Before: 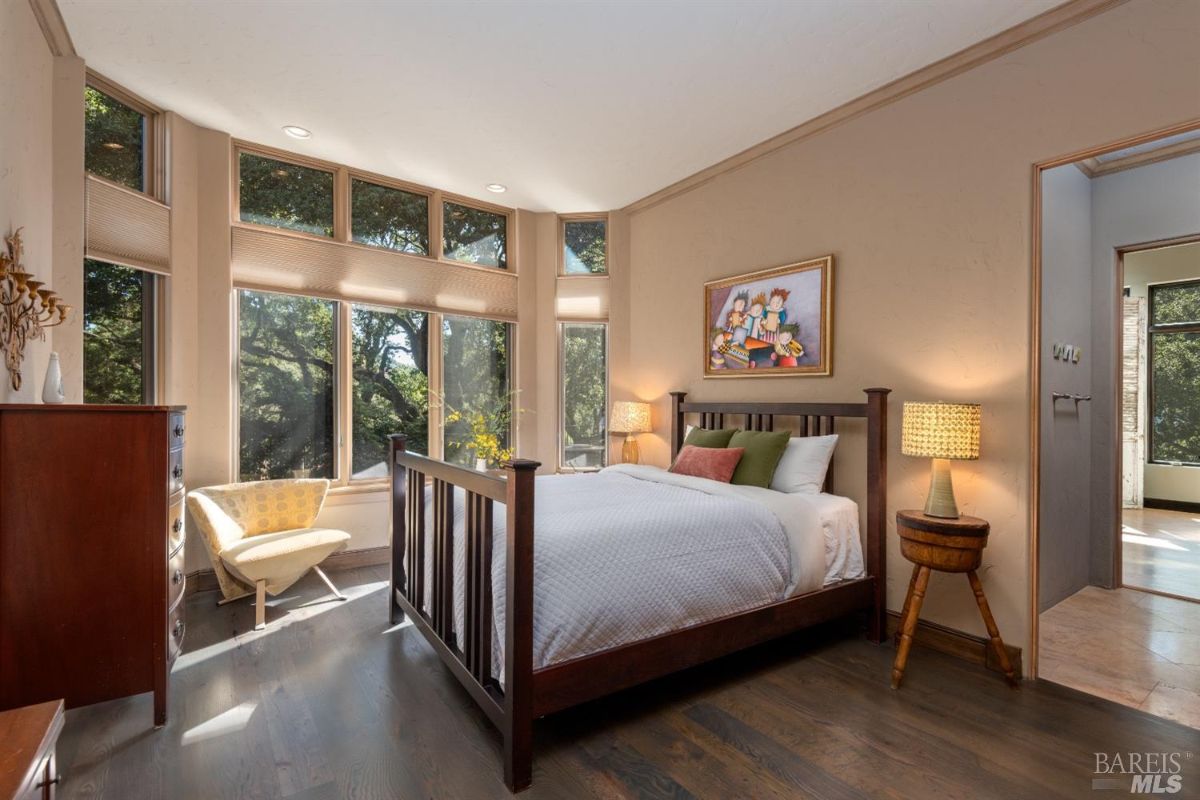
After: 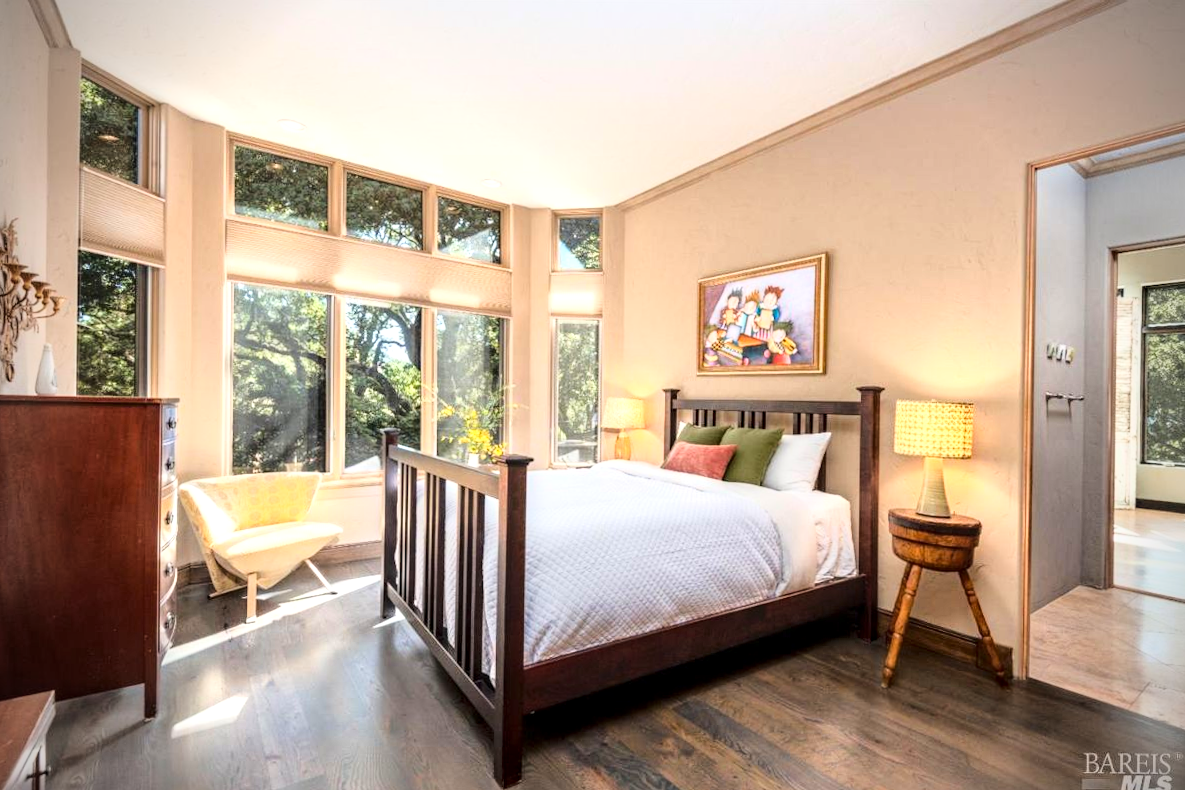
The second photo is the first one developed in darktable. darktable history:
vignetting: brightness -0.709, saturation -0.477, unbound false
base curve: curves: ch0 [(0, 0) (0.028, 0.03) (0.121, 0.232) (0.46, 0.748) (0.859, 0.968) (1, 1)]
crop and rotate: angle -0.475°
exposure: exposure 0.574 EV, compensate exposure bias true, compensate highlight preservation false
shadows and highlights: shadows 25.64, highlights -25.19
sharpen: radius 5.357, amount 0.317, threshold 26.482
local contrast: detail 130%
